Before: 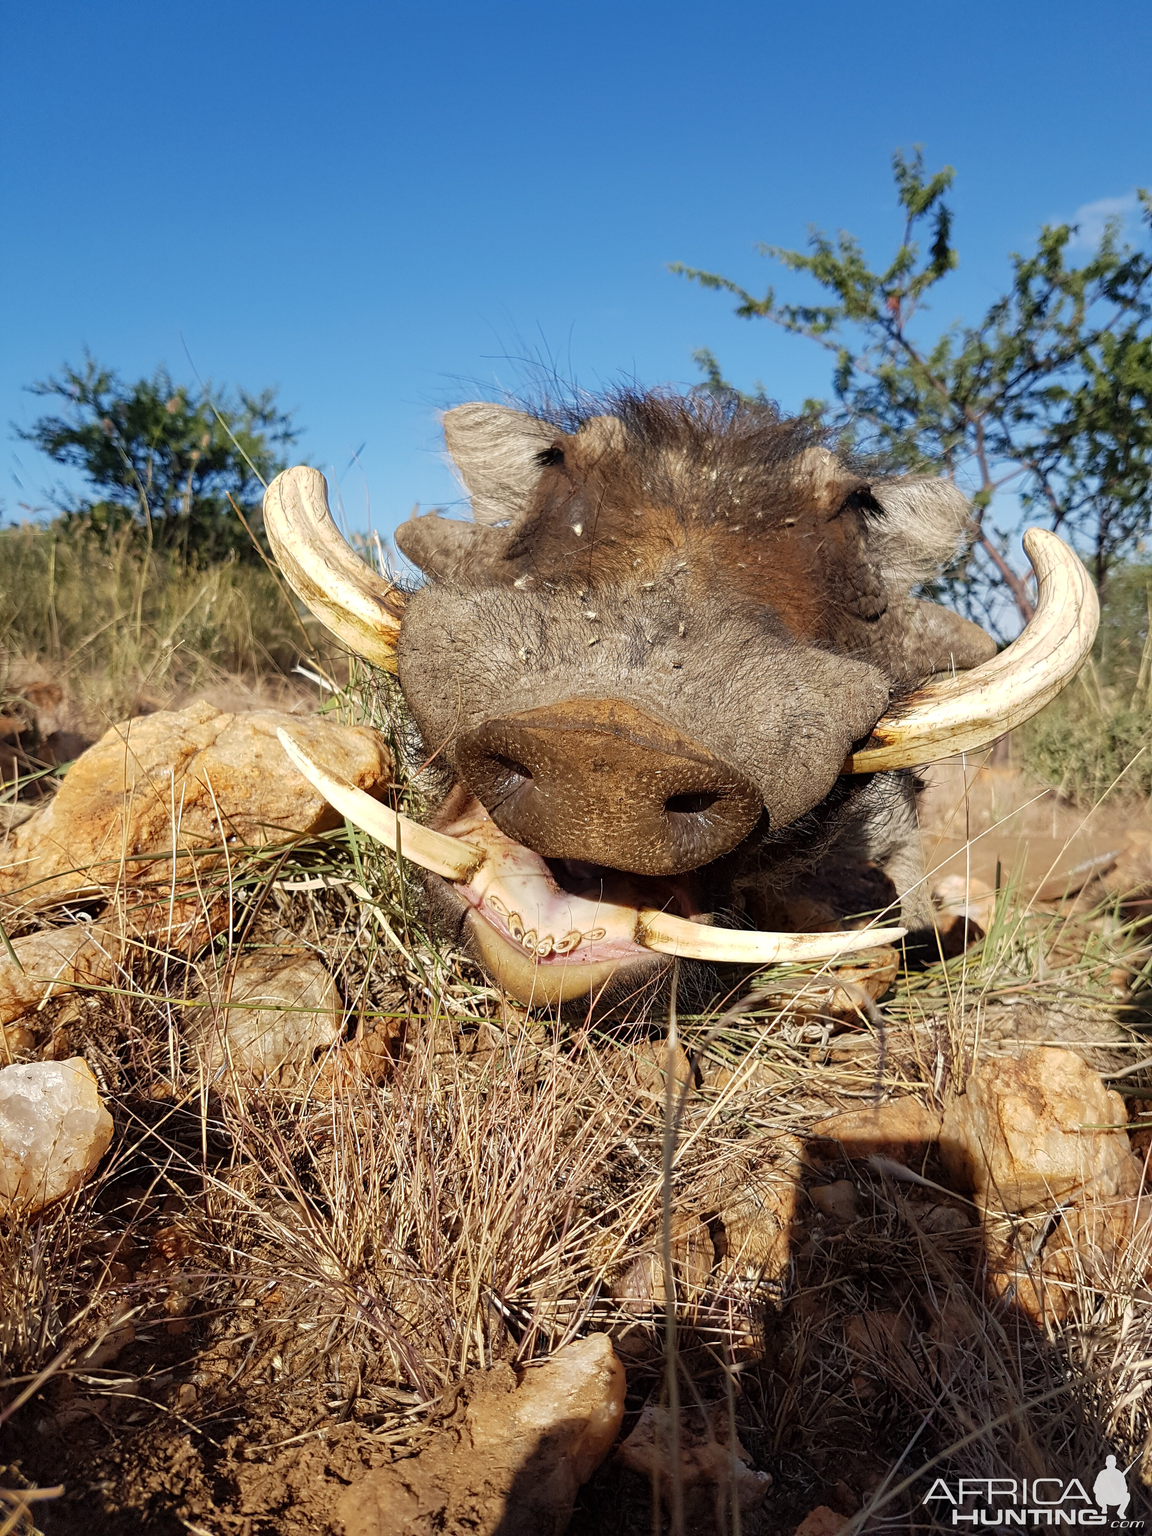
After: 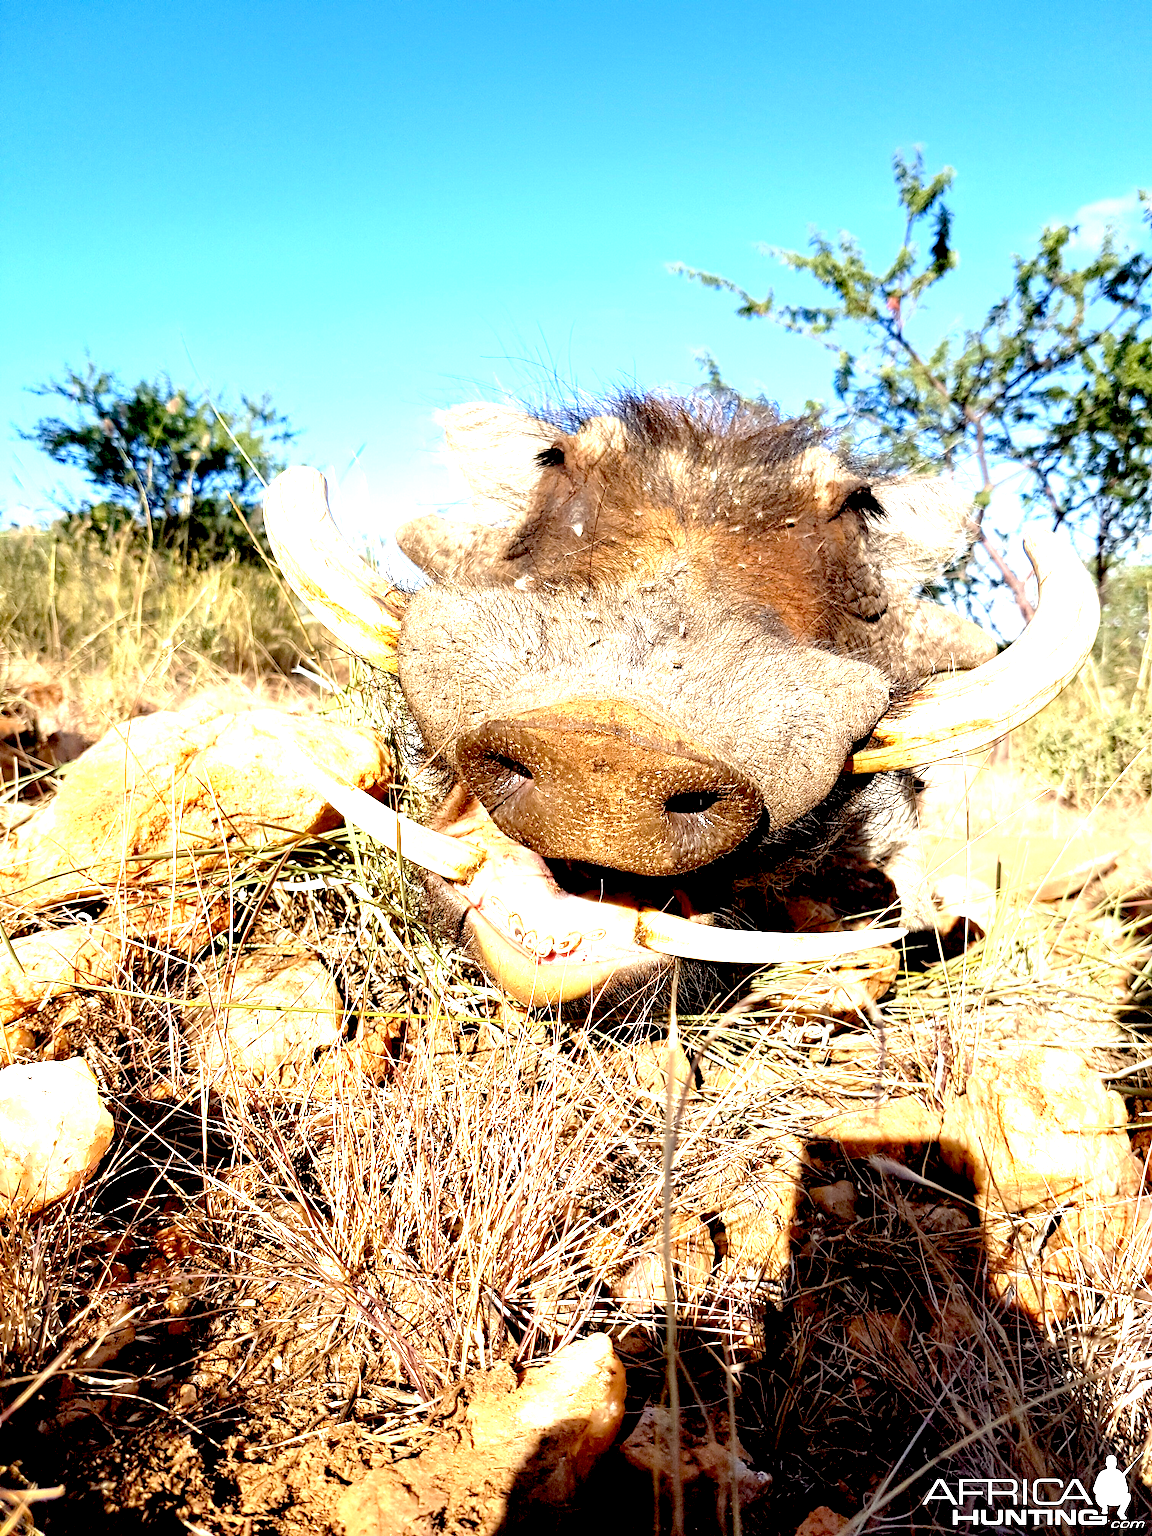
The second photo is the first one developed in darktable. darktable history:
exposure: black level correction 0.014, exposure 1.764 EV, compensate highlight preservation false
